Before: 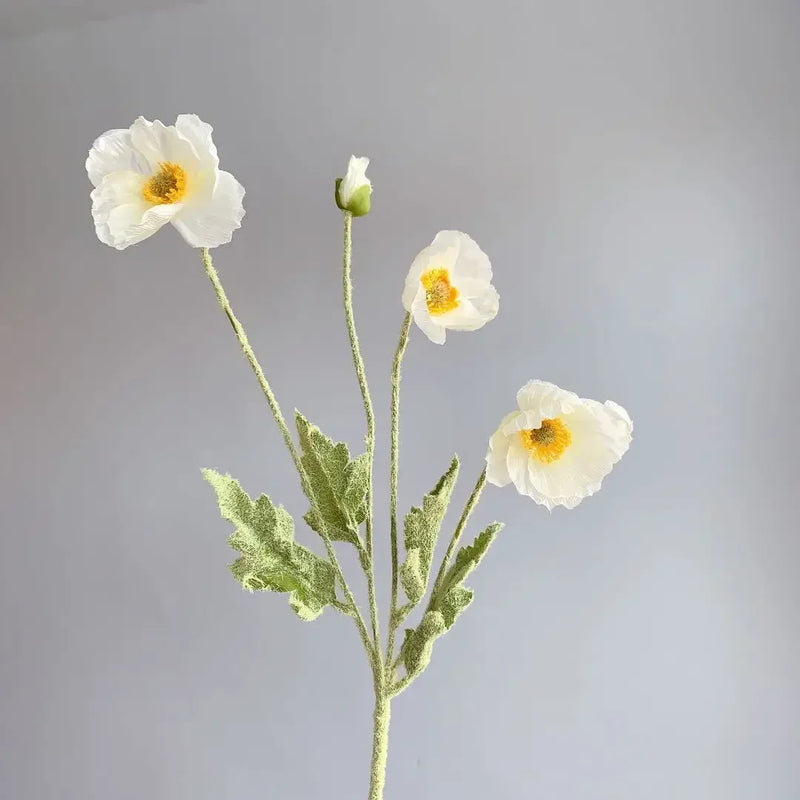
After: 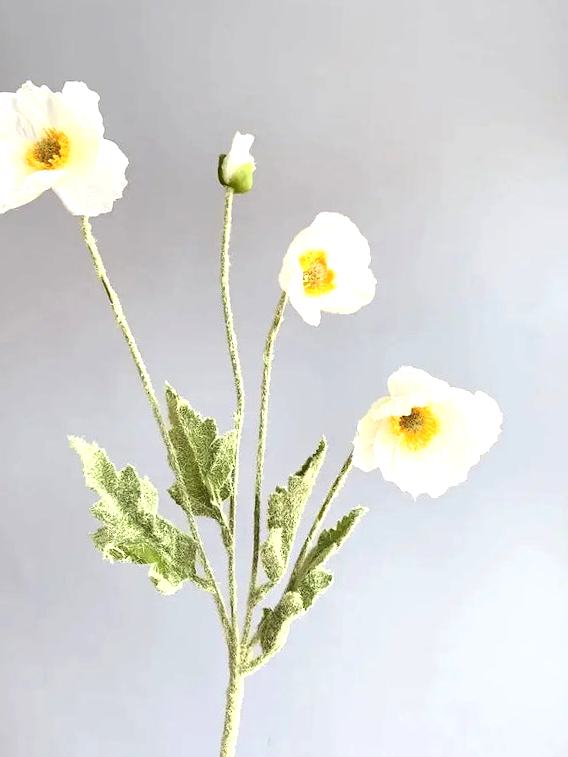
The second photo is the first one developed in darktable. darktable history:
crop and rotate: angle -3.27°, left 14.277%, top 0.028%, right 10.766%, bottom 0.028%
tone equalizer: -8 EV -0.75 EV, -7 EV -0.7 EV, -6 EV -0.6 EV, -5 EV -0.4 EV, -3 EV 0.4 EV, -2 EV 0.6 EV, -1 EV 0.7 EV, +0 EV 0.75 EV, edges refinement/feathering 500, mask exposure compensation -1.57 EV, preserve details no
